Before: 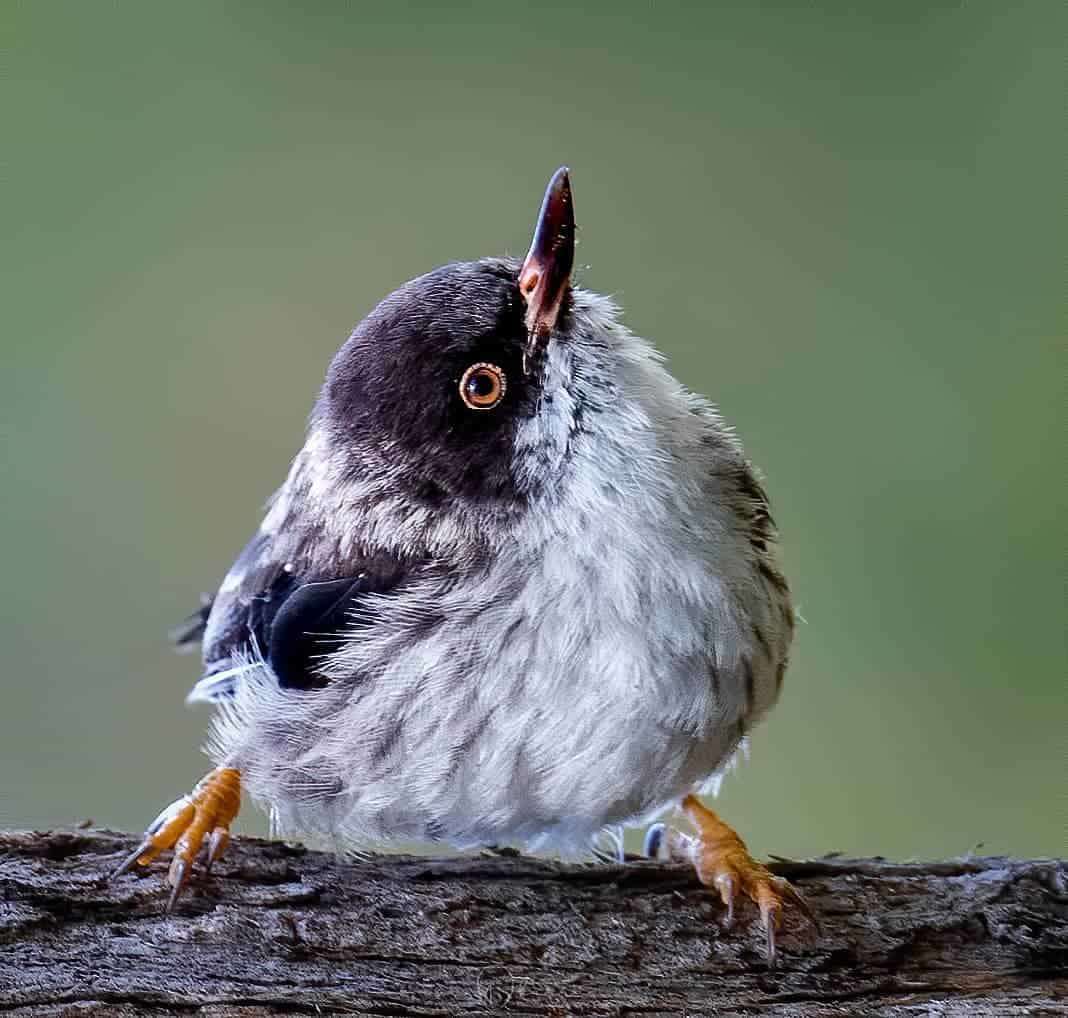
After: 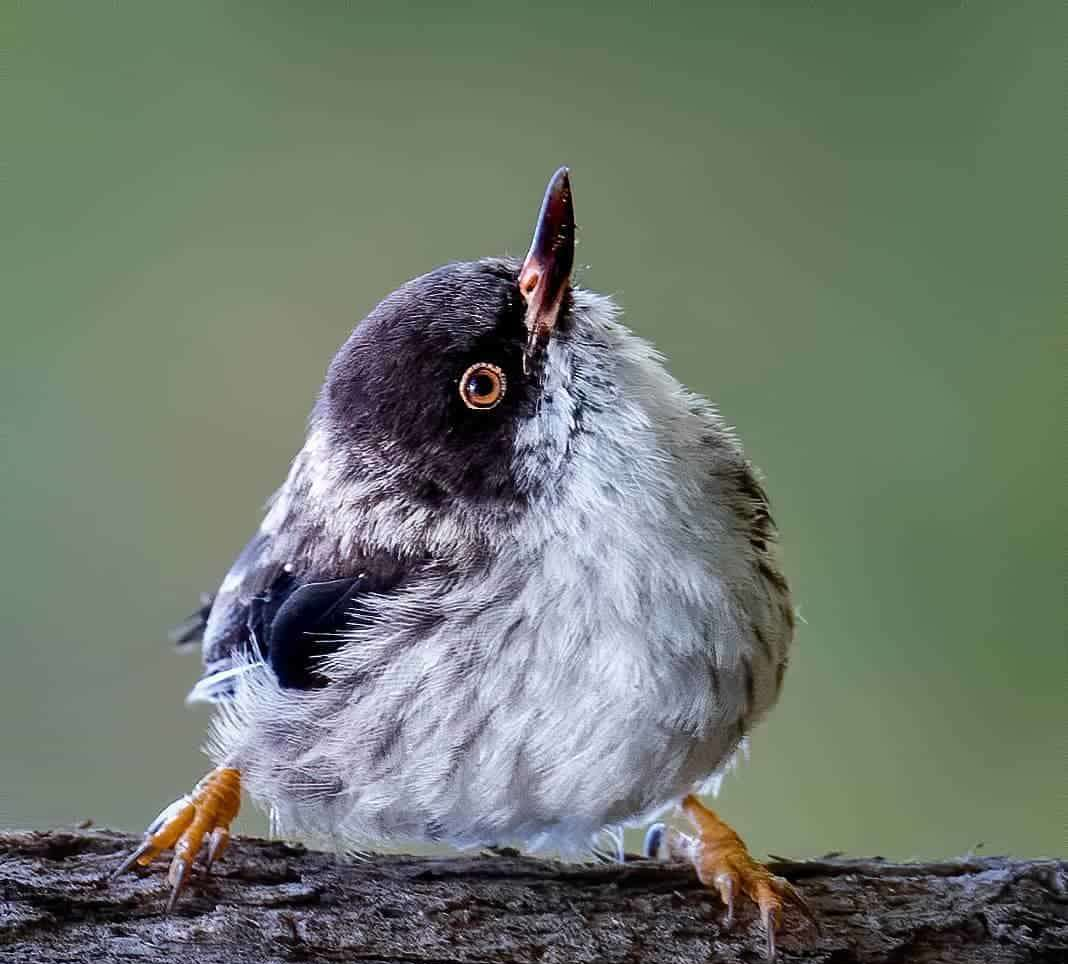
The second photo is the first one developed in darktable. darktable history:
crop and rotate: top 0.003%, bottom 5.295%
